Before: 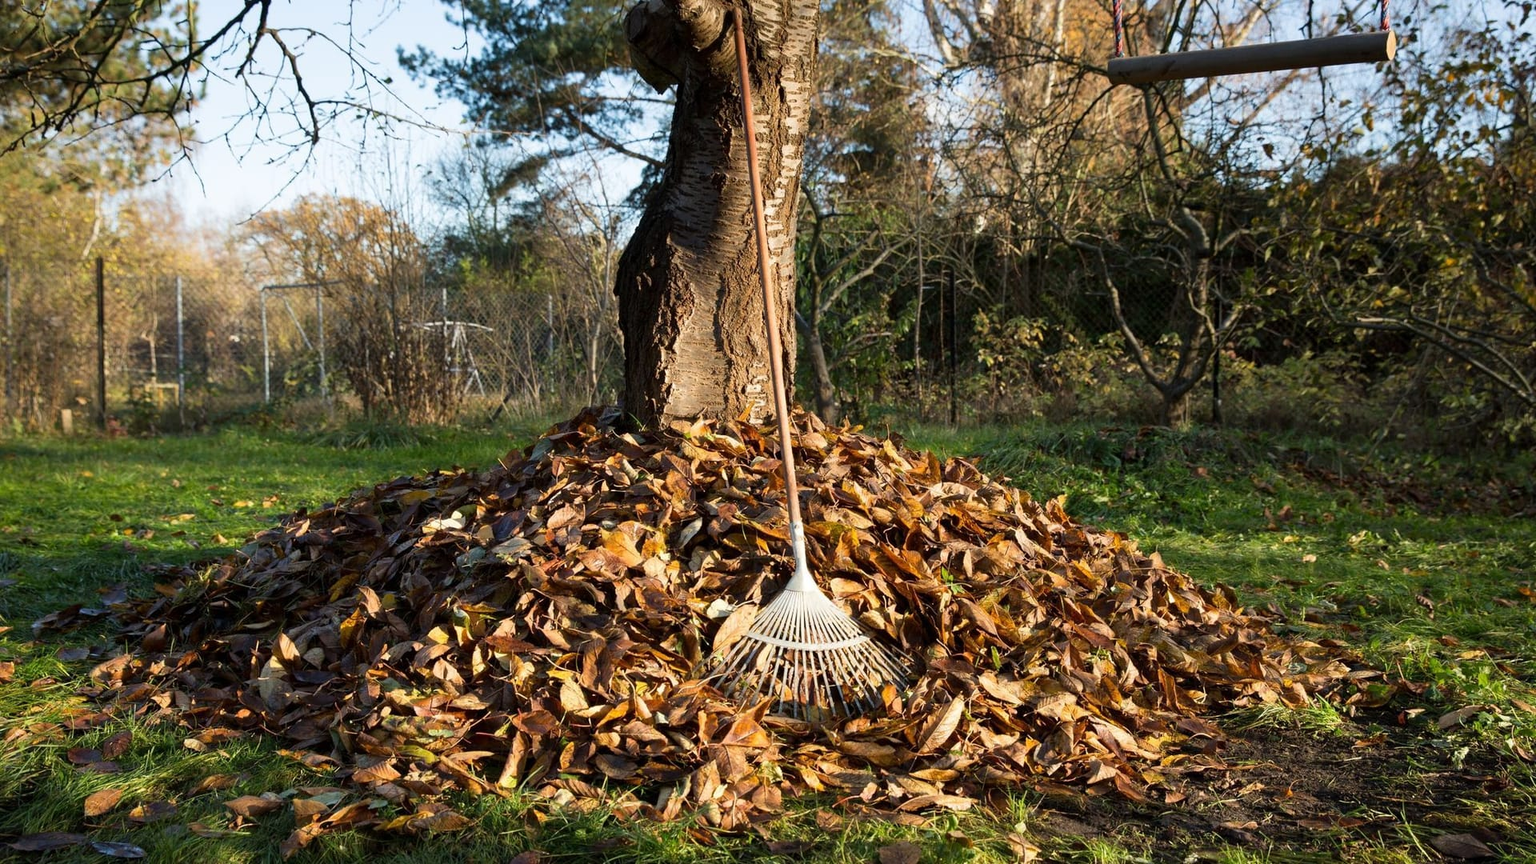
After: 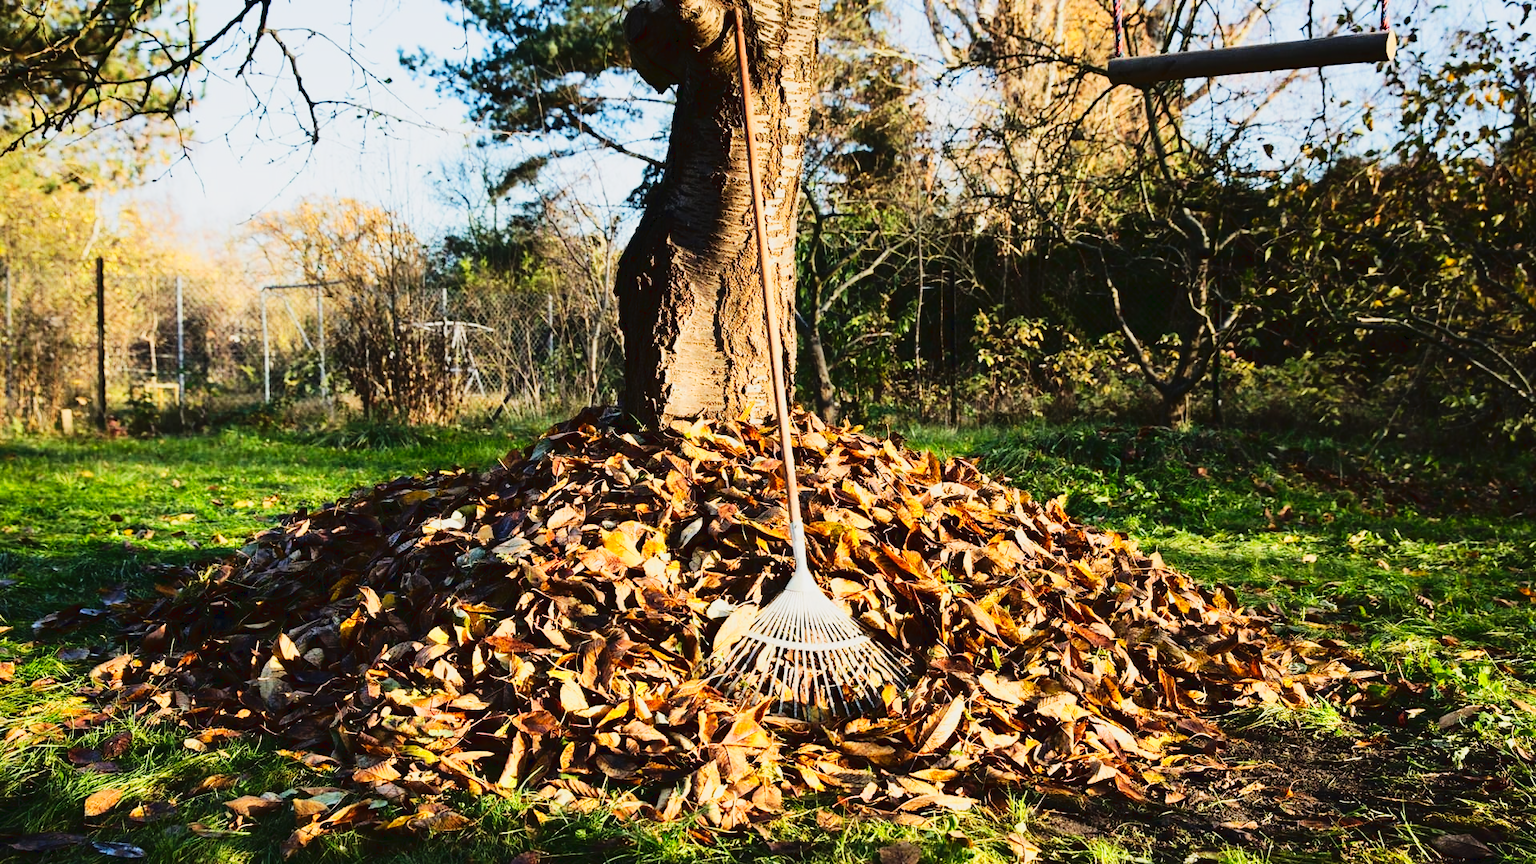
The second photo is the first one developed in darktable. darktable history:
tone curve: curves: ch0 [(0, 0.03) (0.113, 0.087) (0.207, 0.184) (0.515, 0.612) (0.712, 0.793) (1, 0.946)]; ch1 [(0, 0) (0.172, 0.123) (0.317, 0.279) (0.414, 0.382) (0.476, 0.479) (0.505, 0.498) (0.534, 0.534) (0.621, 0.65) (0.709, 0.764) (1, 1)]; ch2 [(0, 0) (0.411, 0.424) (0.505, 0.505) (0.521, 0.524) (0.537, 0.57) (0.65, 0.699) (1, 1)]
base curve: curves: ch0 [(0, 0) (0.032, 0.025) (0.121, 0.166) (0.206, 0.329) (0.605, 0.79) (1, 1)], preserve colors none
